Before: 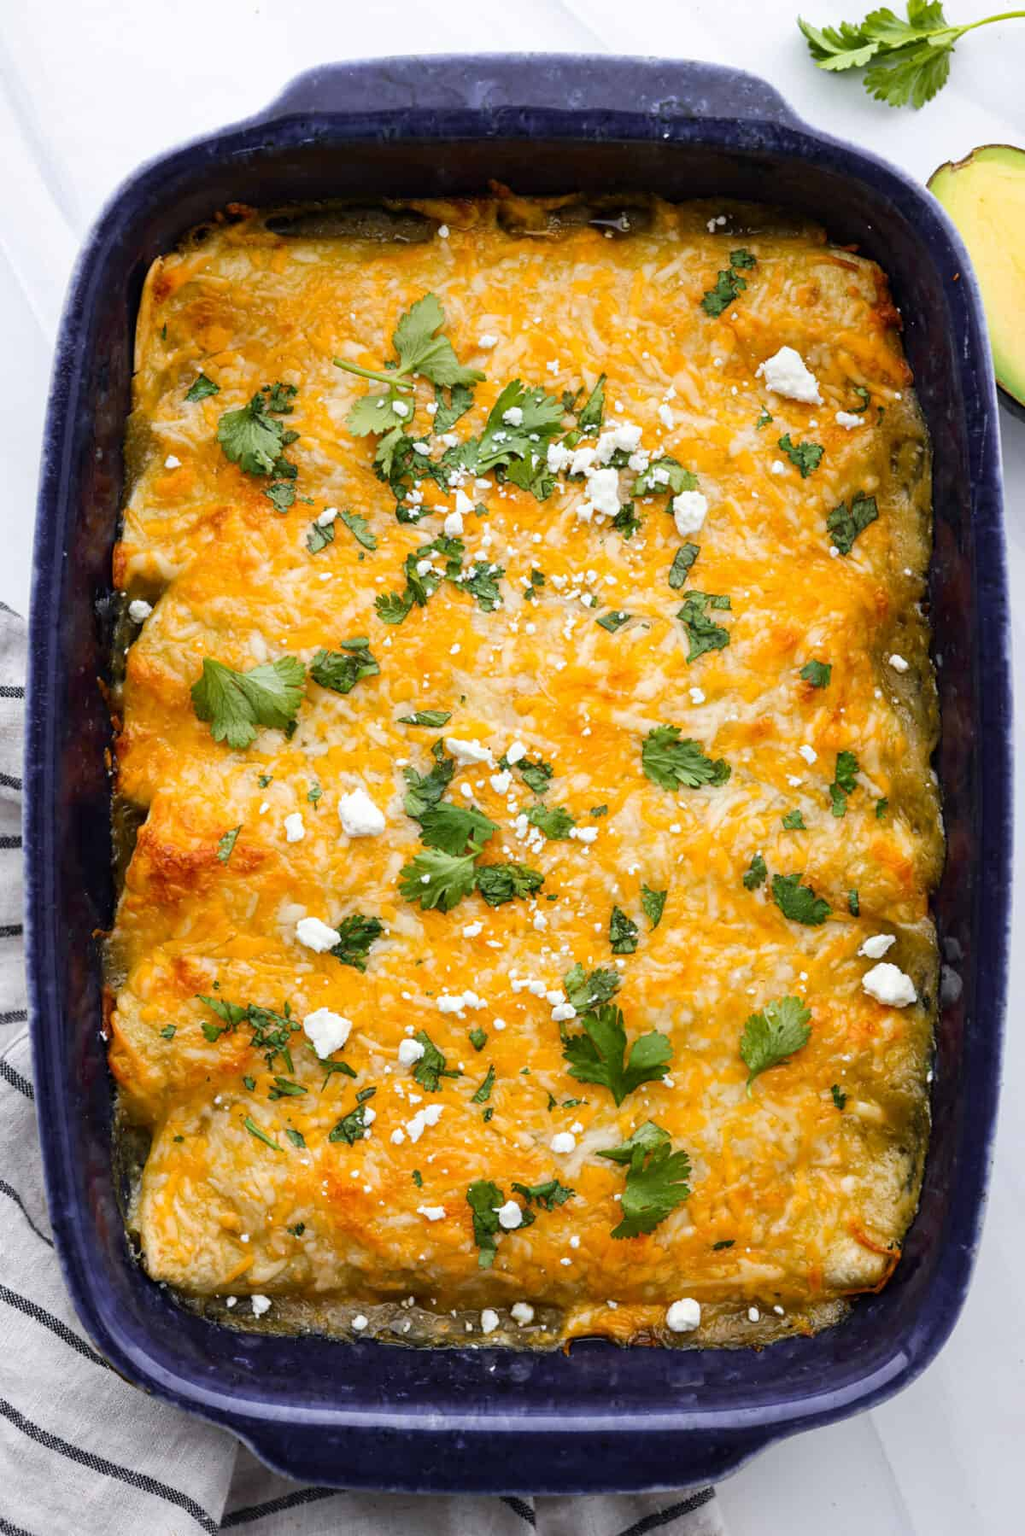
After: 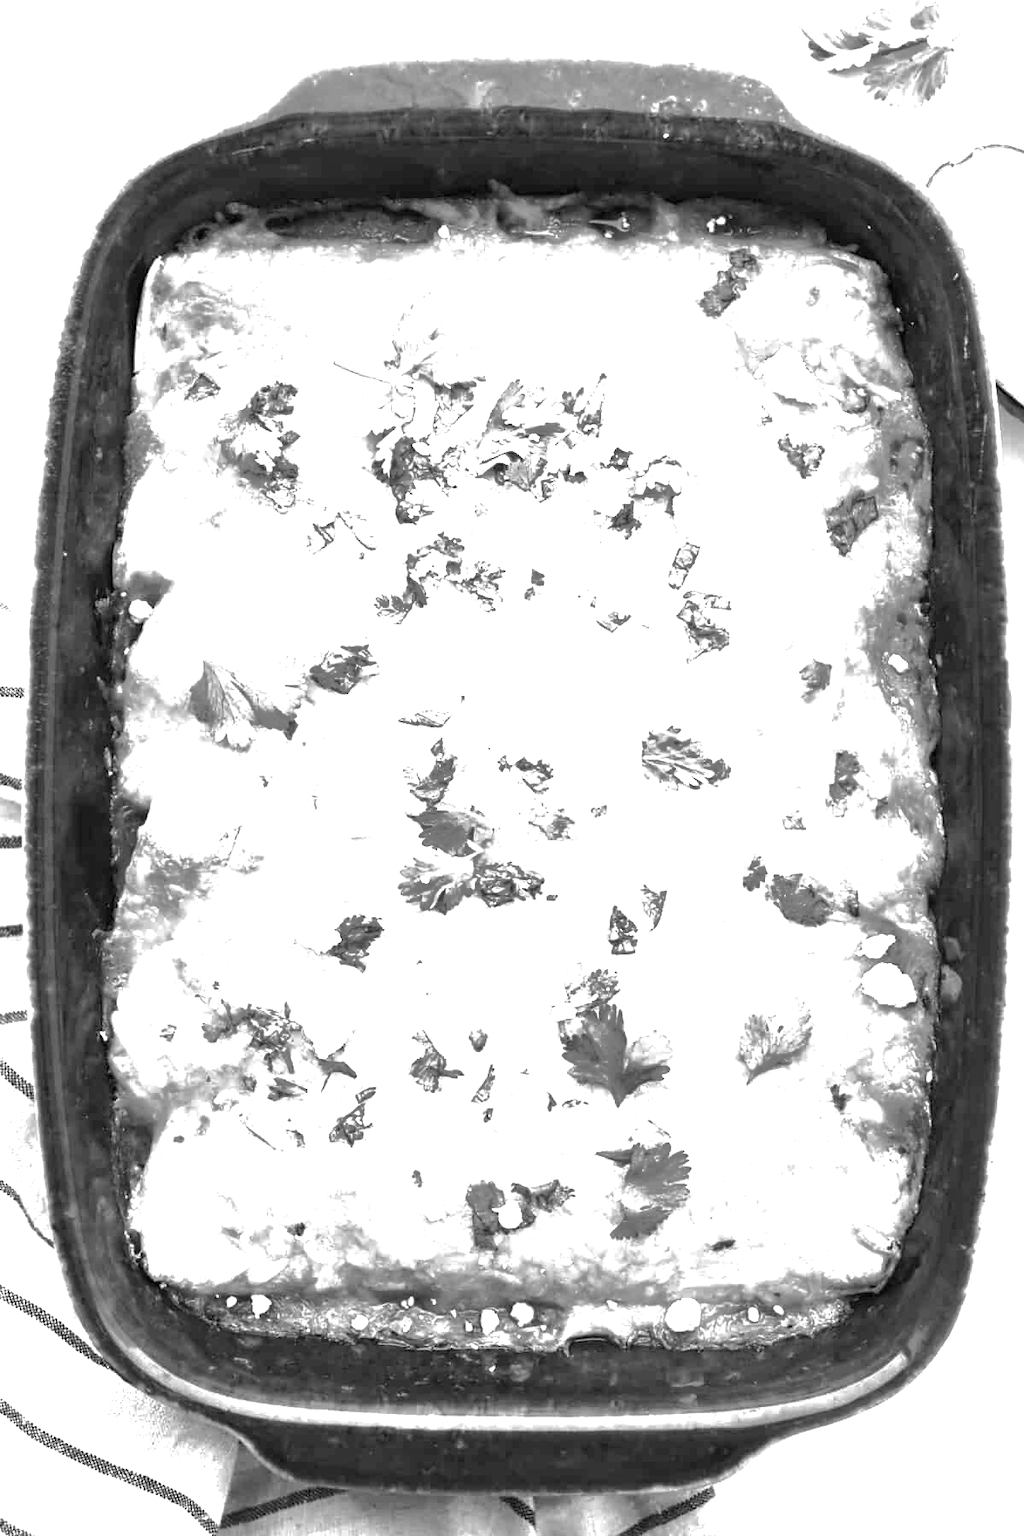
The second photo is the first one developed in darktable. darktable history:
shadows and highlights: on, module defaults
color zones: curves: ch1 [(0, -0.014) (0.143, -0.013) (0.286, -0.013) (0.429, -0.016) (0.571, -0.019) (0.714, -0.015) (0.857, 0.002) (1, -0.014)]
exposure: black level correction 0, exposure 1.55 EV, compensate exposure bias true, compensate highlight preservation false
tone equalizer: -8 EV -0.417 EV, -7 EV -0.389 EV, -6 EV -0.333 EV, -5 EV -0.222 EV, -3 EV 0.222 EV, -2 EV 0.333 EV, -1 EV 0.389 EV, +0 EV 0.417 EV, edges refinement/feathering 500, mask exposure compensation -1.57 EV, preserve details no
